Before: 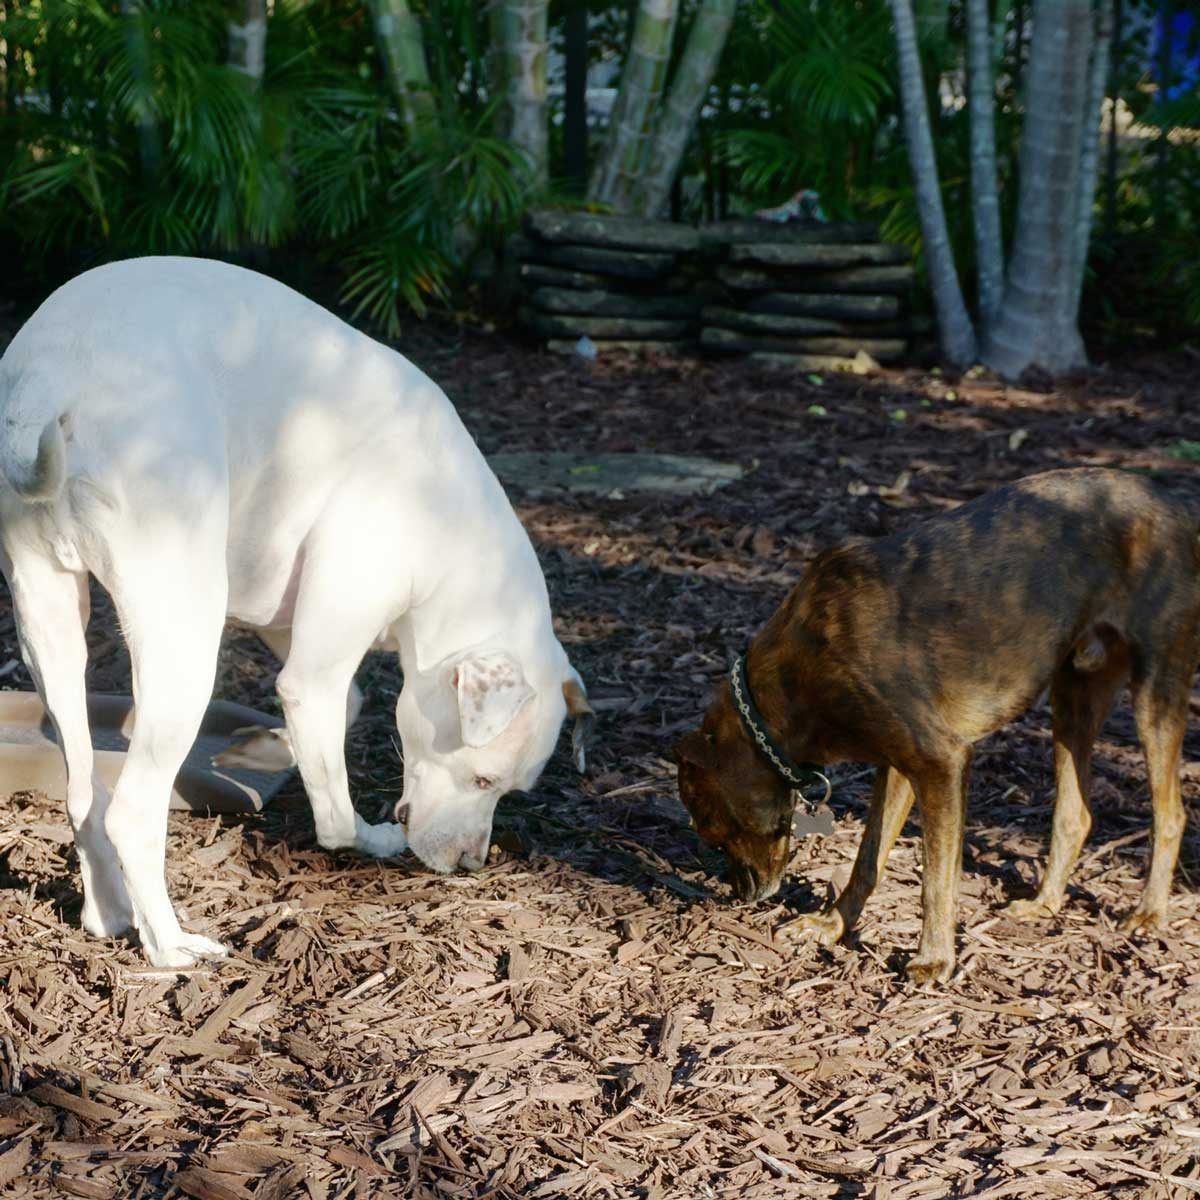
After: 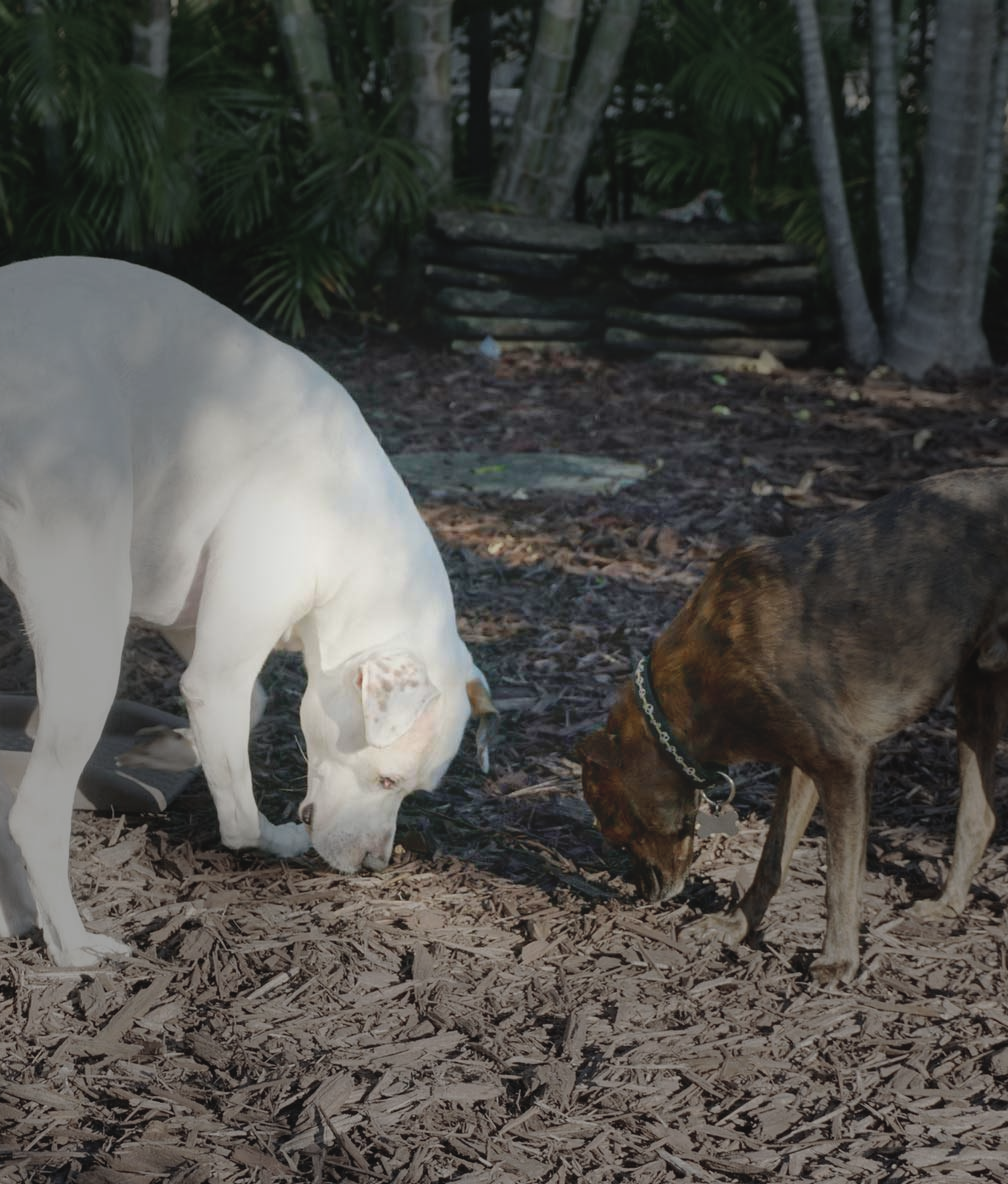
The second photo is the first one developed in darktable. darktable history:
contrast brightness saturation: contrast -0.15, brightness 0.05, saturation -0.12
vignetting: fall-off start 31.28%, fall-off radius 34.64%, brightness -0.575
crop: left 8.026%, right 7.374%
